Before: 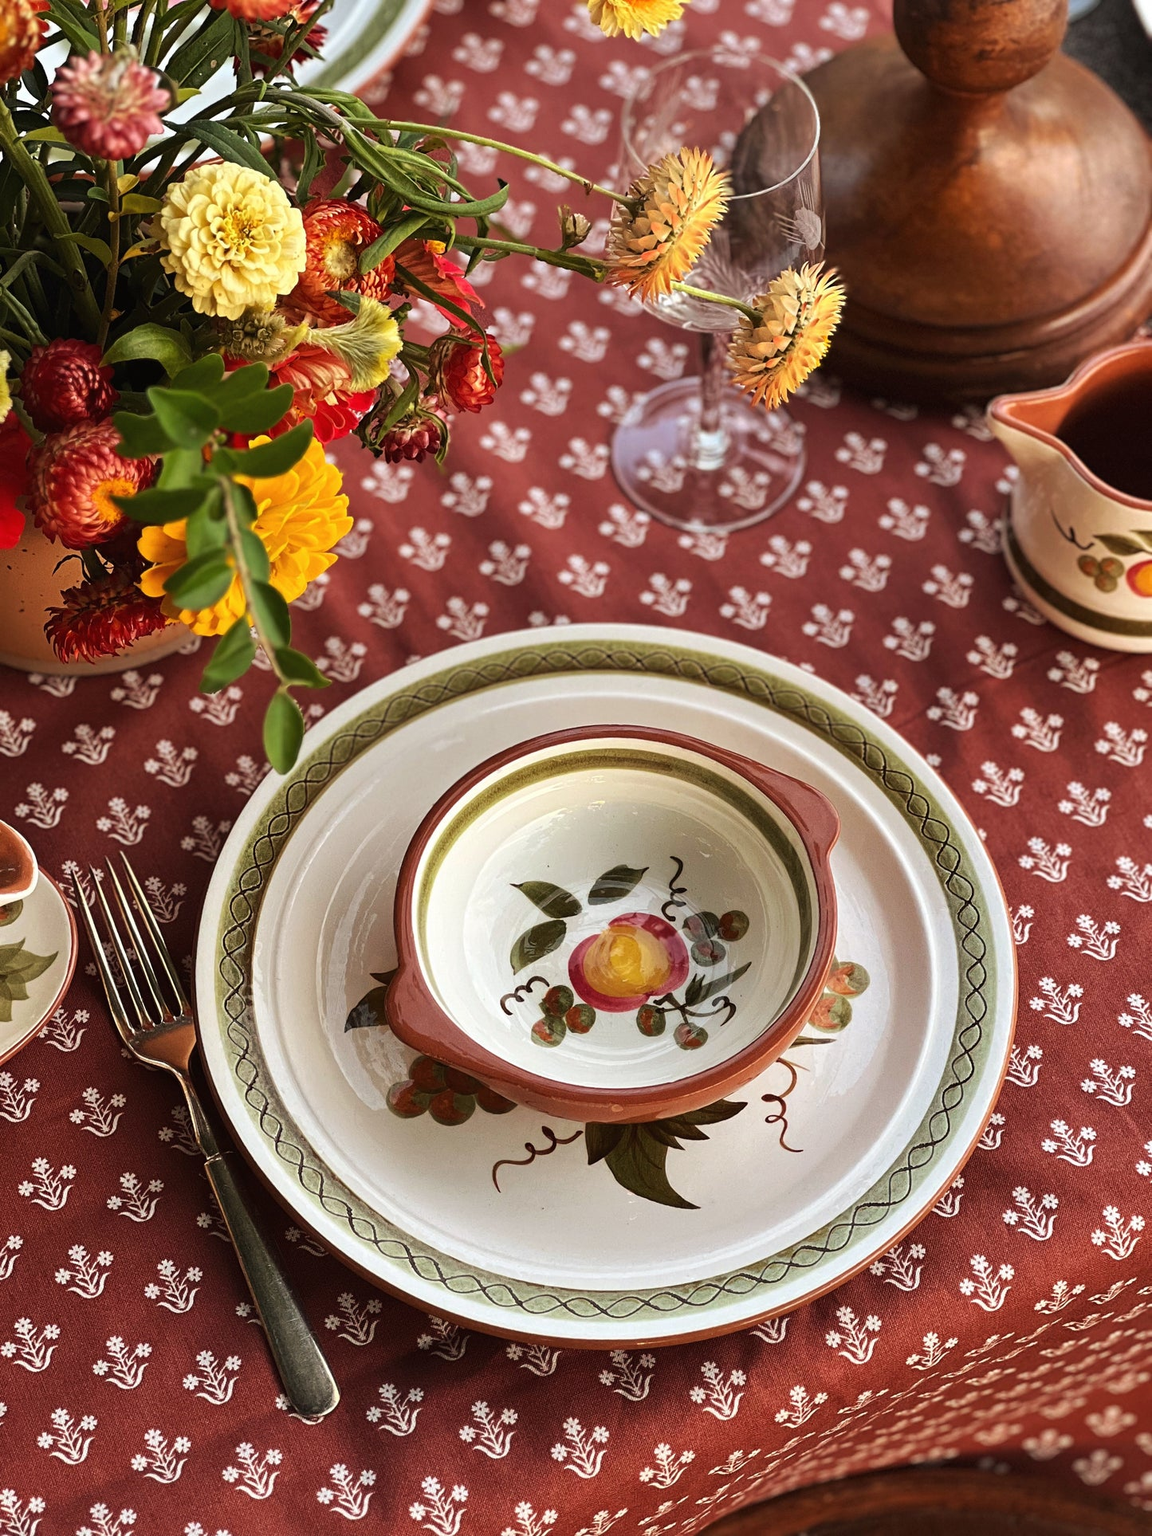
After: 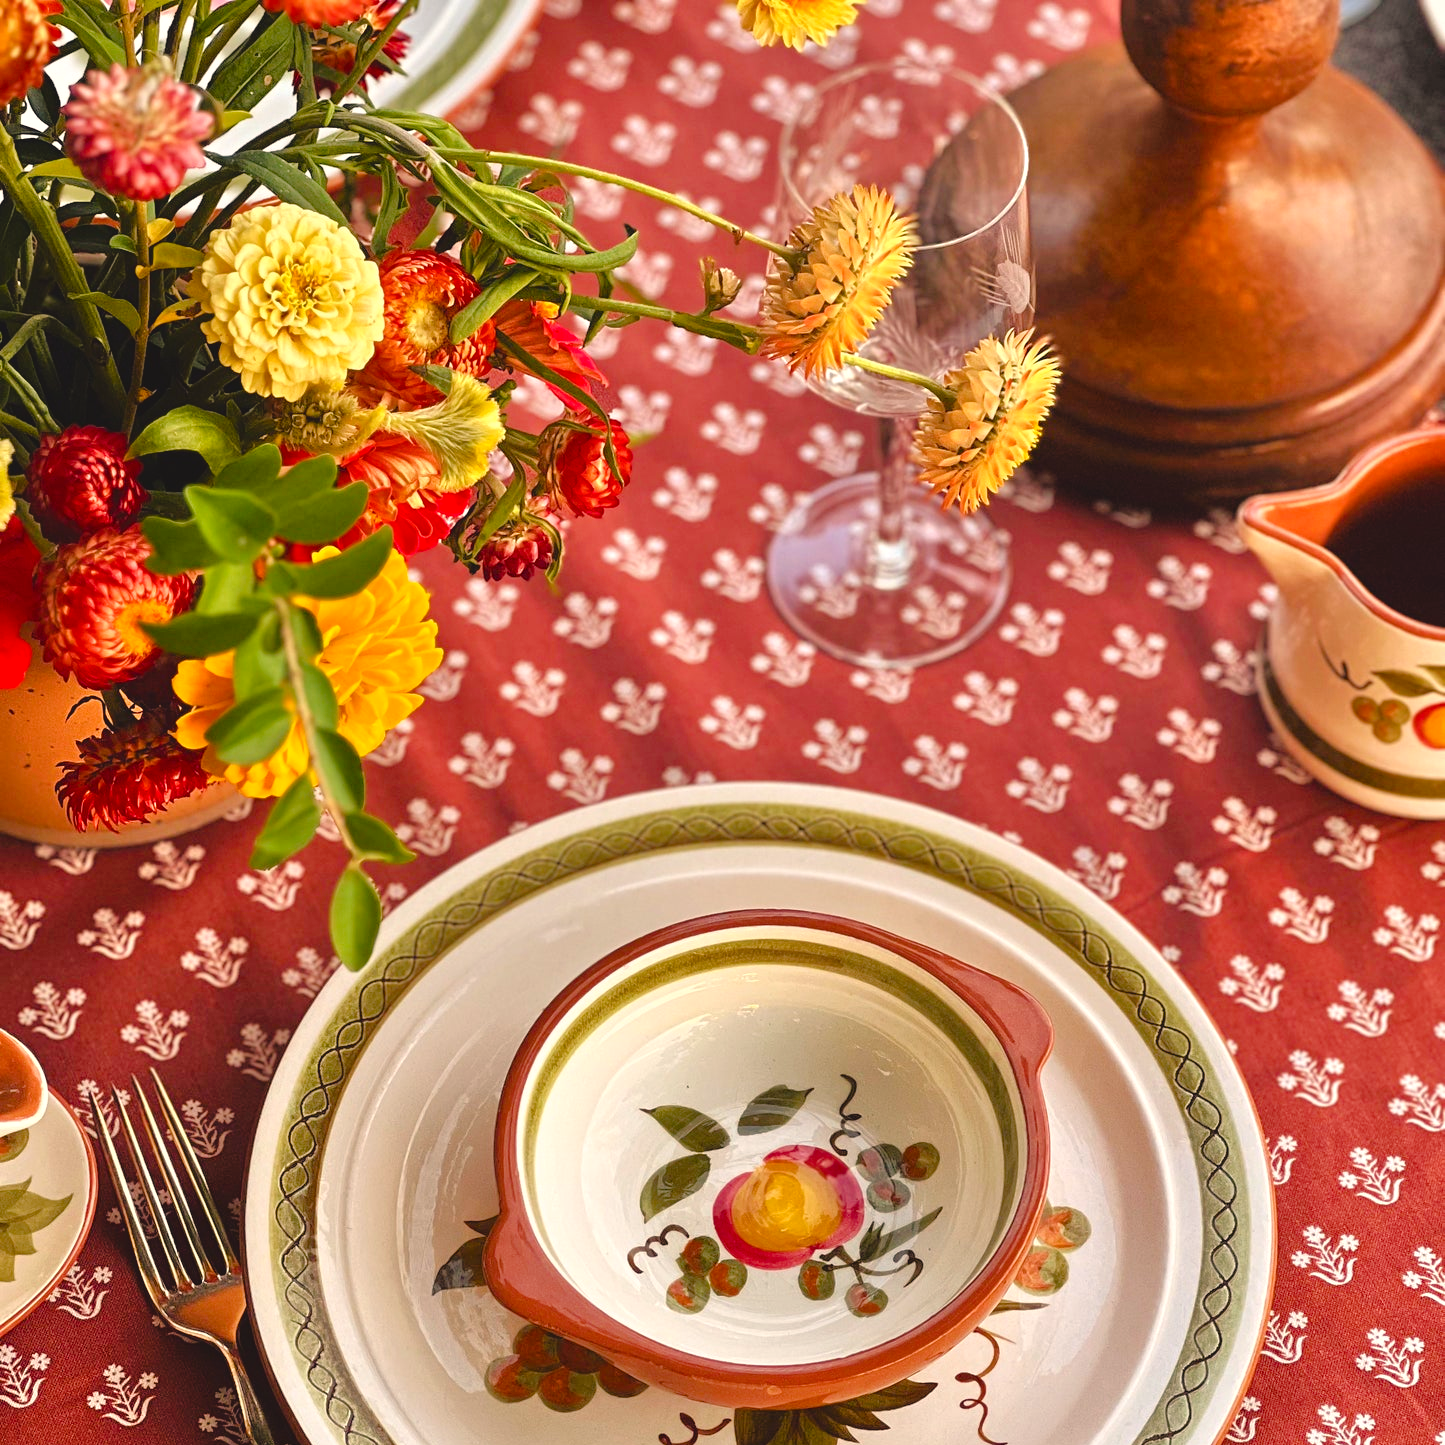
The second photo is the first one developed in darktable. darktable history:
color balance rgb: shadows lift › chroma 2%, shadows lift › hue 247.2°, power › chroma 0.3%, power › hue 25.2°, highlights gain › chroma 3%, highlights gain › hue 60°, global offset › luminance 0.75%, perceptual saturation grading › global saturation 20%, perceptual saturation grading › highlights -20%, perceptual saturation grading › shadows 30%, global vibrance 20%
tone equalizer: -7 EV 0.15 EV, -6 EV 0.6 EV, -5 EV 1.15 EV, -4 EV 1.33 EV, -3 EV 1.15 EV, -2 EV 0.6 EV, -1 EV 0.15 EV, mask exposure compensation -0.5 EV
crop: bottom 24.988%
